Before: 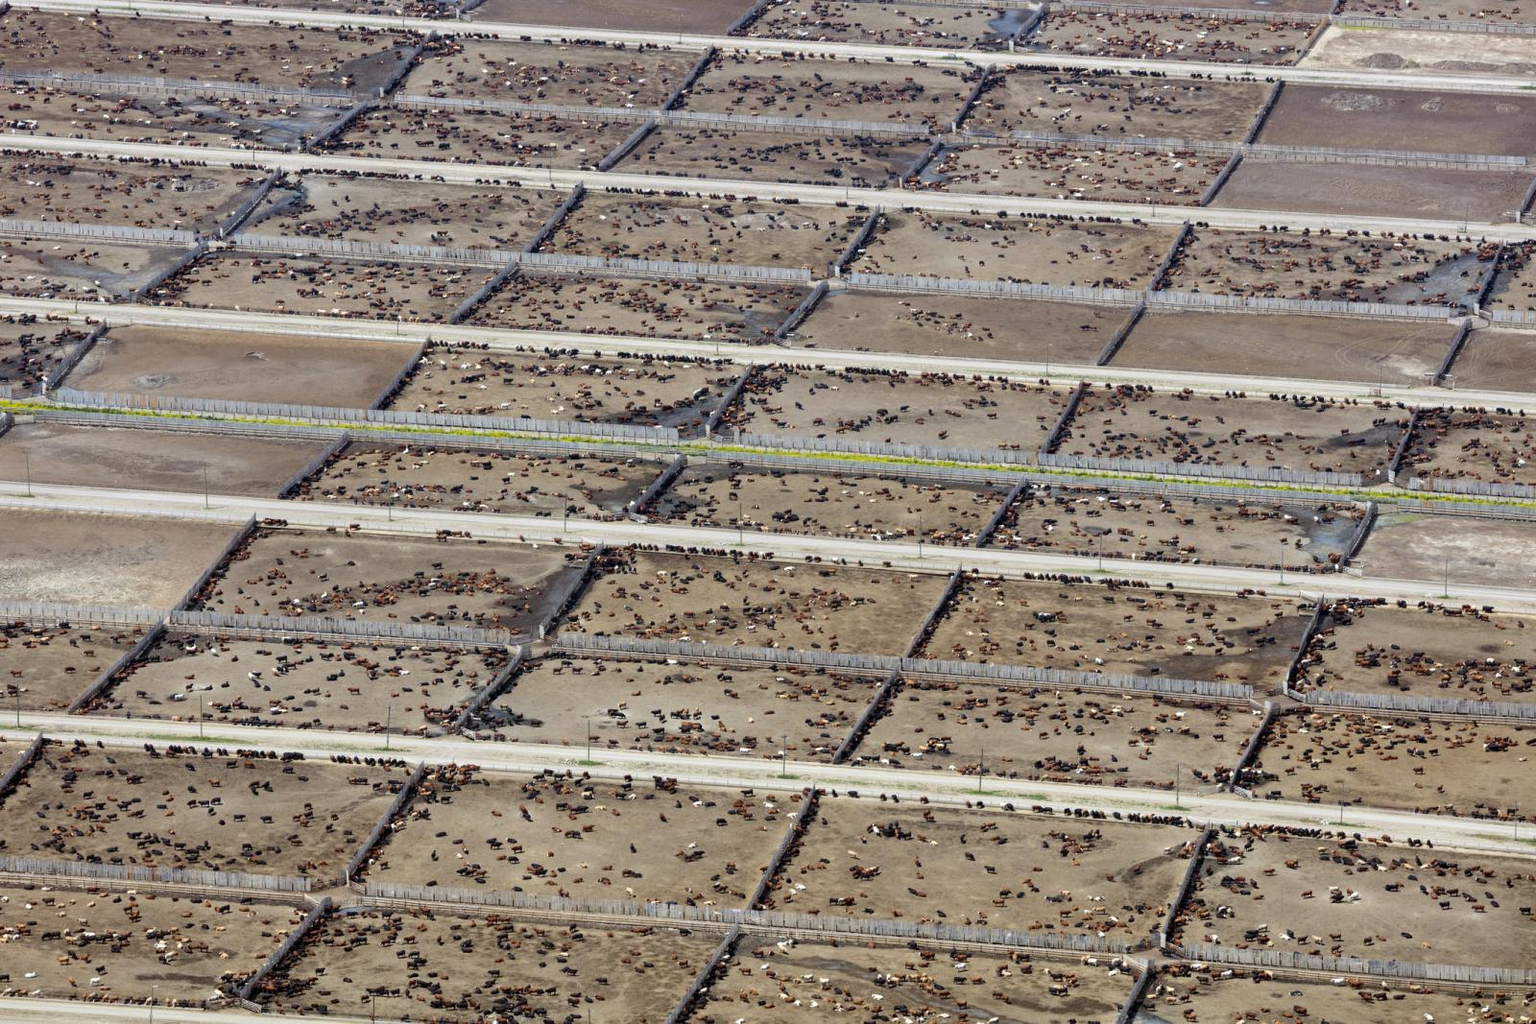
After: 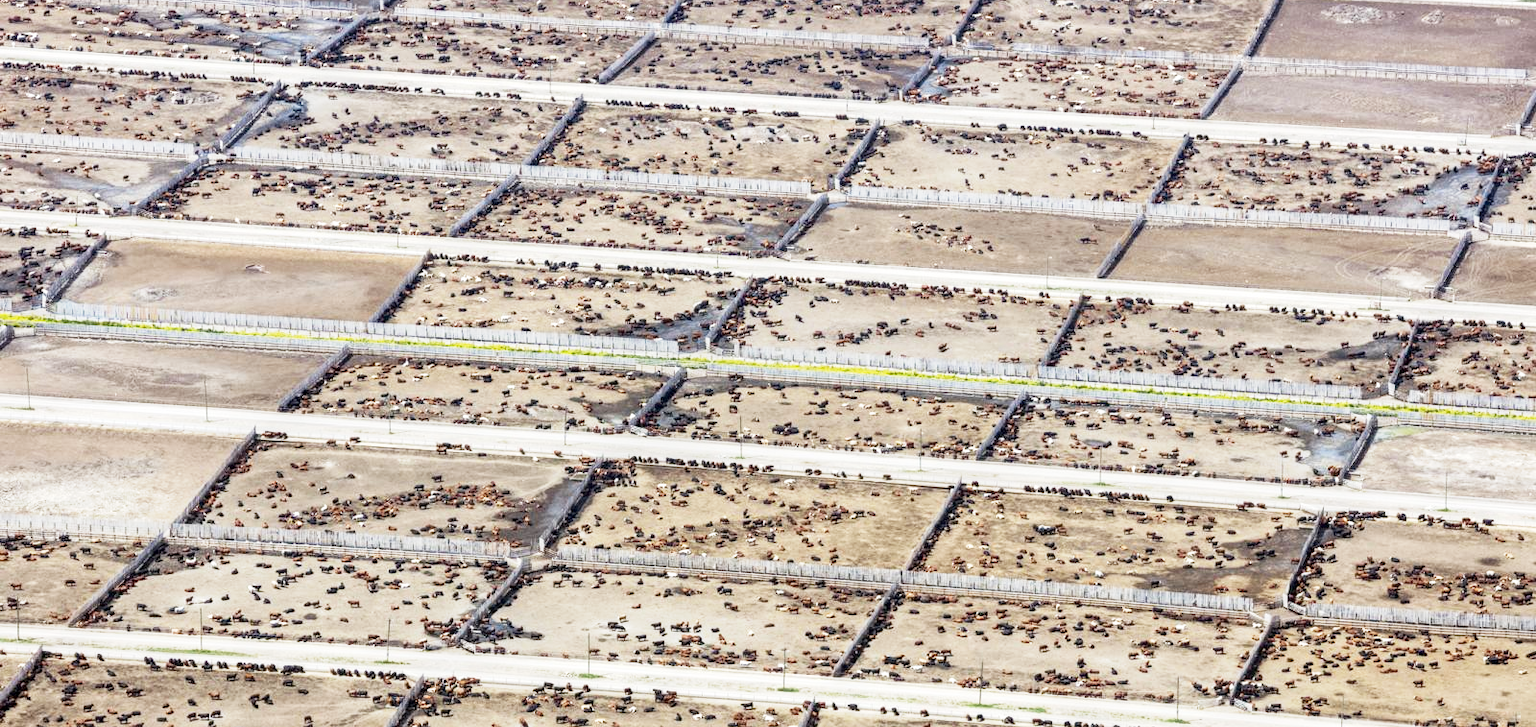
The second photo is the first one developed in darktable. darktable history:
base curve: curves: ch0 [(0, 0) (0.088, 0.125) (0.176, 0.251) (0.354, 0.501) (0.613, 0.749) (1, 0.877)], preserve colors none
exposure: exposure 0.74 EV, compensate highlight preservation false
crop and rotate: top 8.569%, bottom 20.366%
local contrast: on, module defaults
